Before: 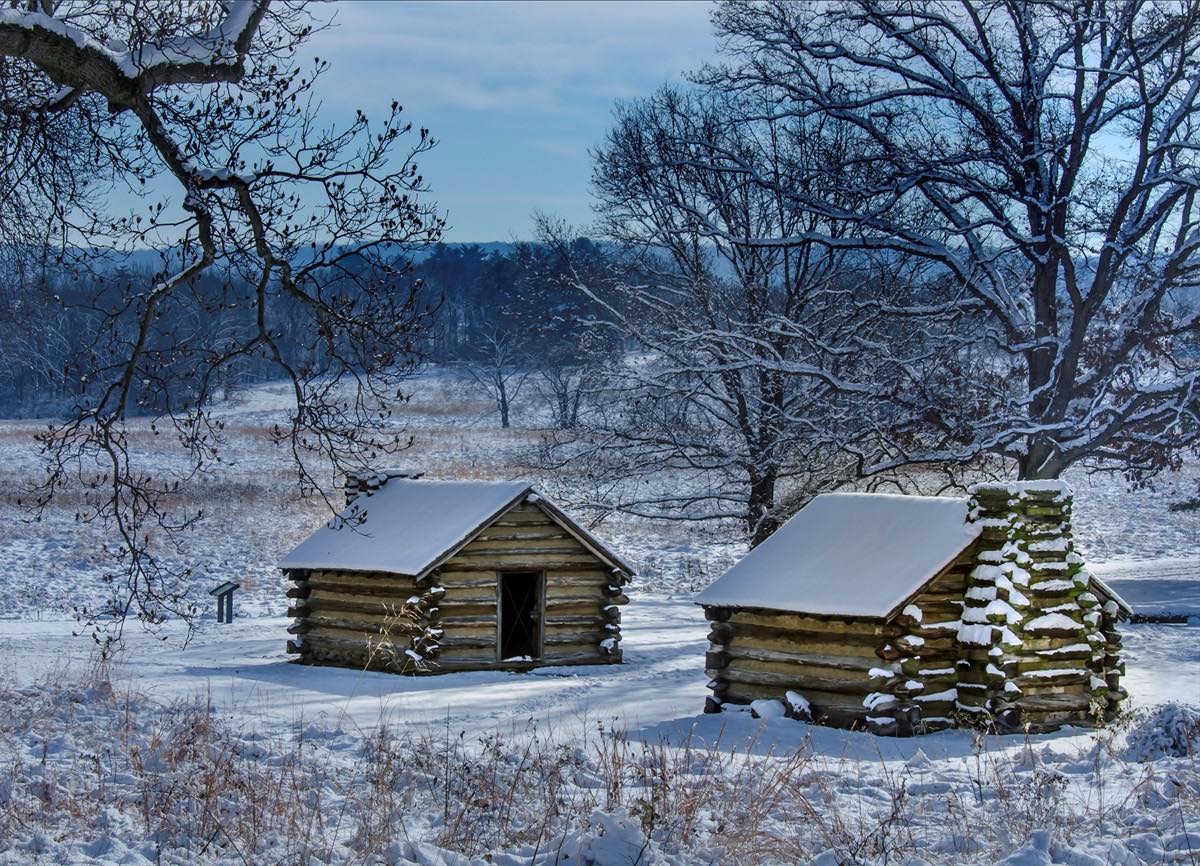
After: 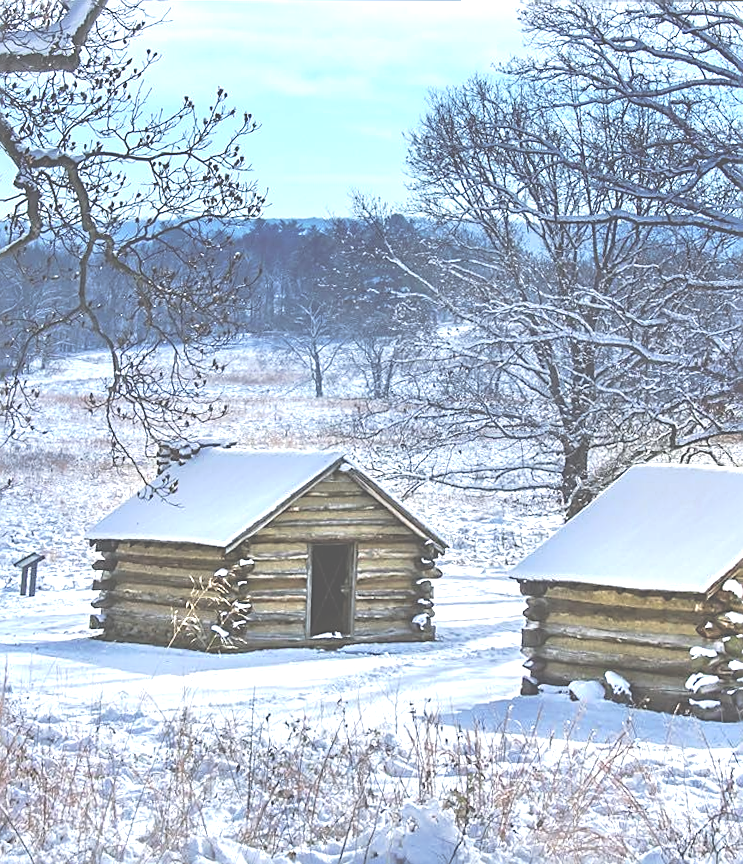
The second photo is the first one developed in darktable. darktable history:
tone curve: curves: ch0 [(0, 0) (0.003, 0.128) (0.011, 0.133) (0.025, 0.133) (0.044, 0.141) (0.069, 0.152) (0.1, 0.169) (0.136, 0.201) (0.177, 0.239) (0.224, 0.294) (0.277, 0.358) (0.335, 0.428) (0.399, 0.488) (0.468, 0.55) (0.543, 0.611) (0.623, 0.678) (0.709, 0.755) (0.801, 0.843) (0.898, 0.91) (1, 1)], preserve colors none
rotate and perspective: rotation 0.215°, lens shift (vertical) -0.139, crop left 0.069, crop right 0.939, crop top 0.002, crop bottom 0.996
sharpen: on, module defaults
crop and rotate: left 12.648%, right 20.685%
exposure: black level correction -0.023, exposure 1.397 EV, compensate highlight preservation false
